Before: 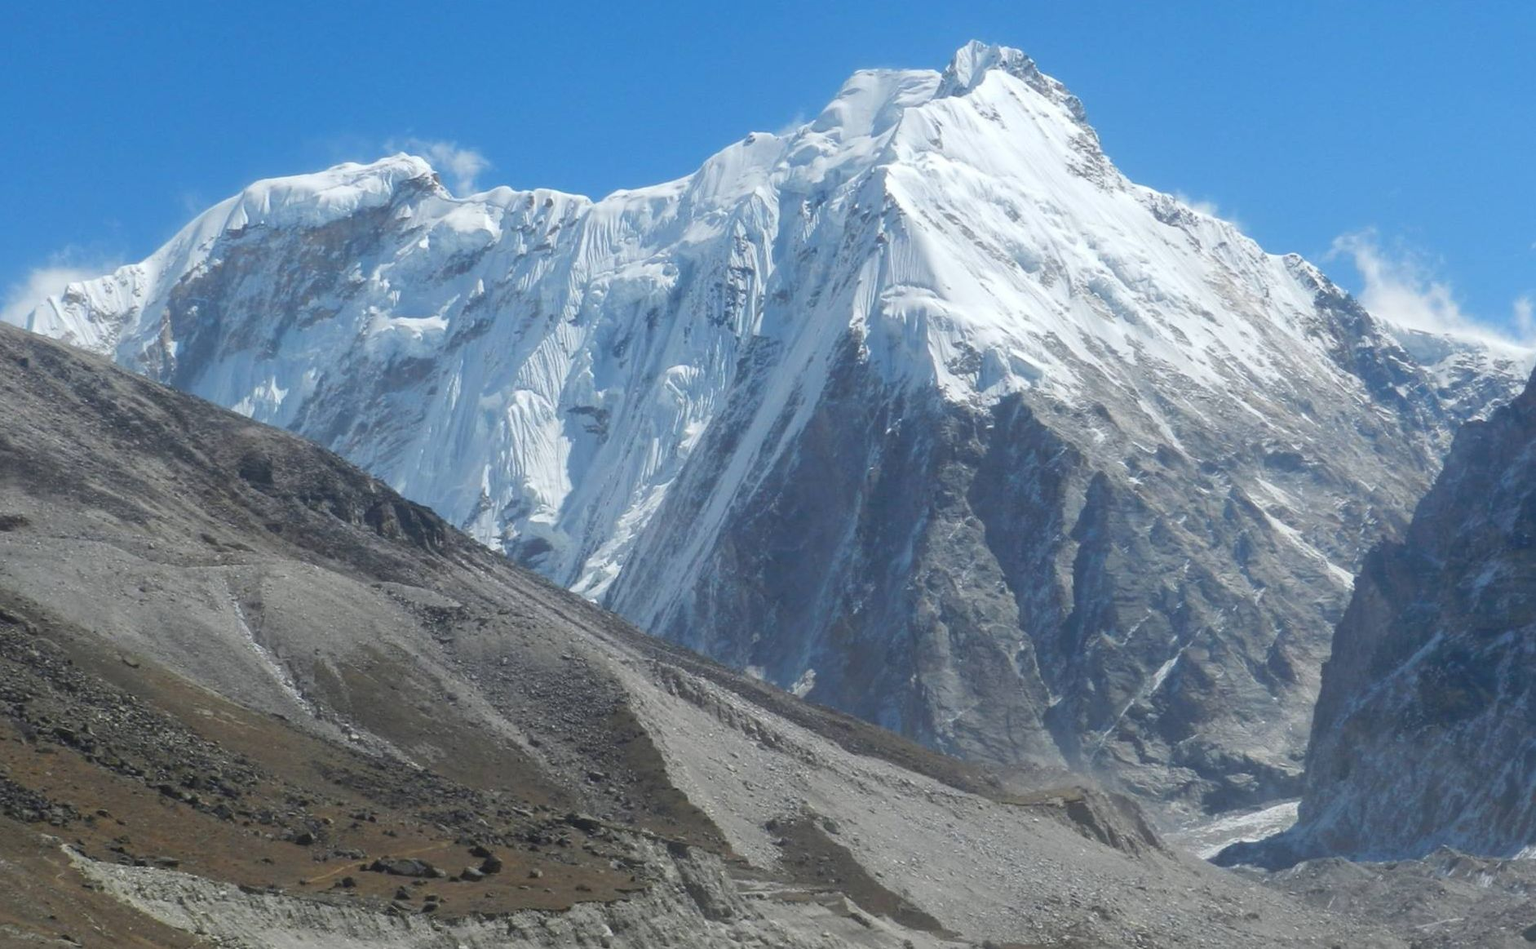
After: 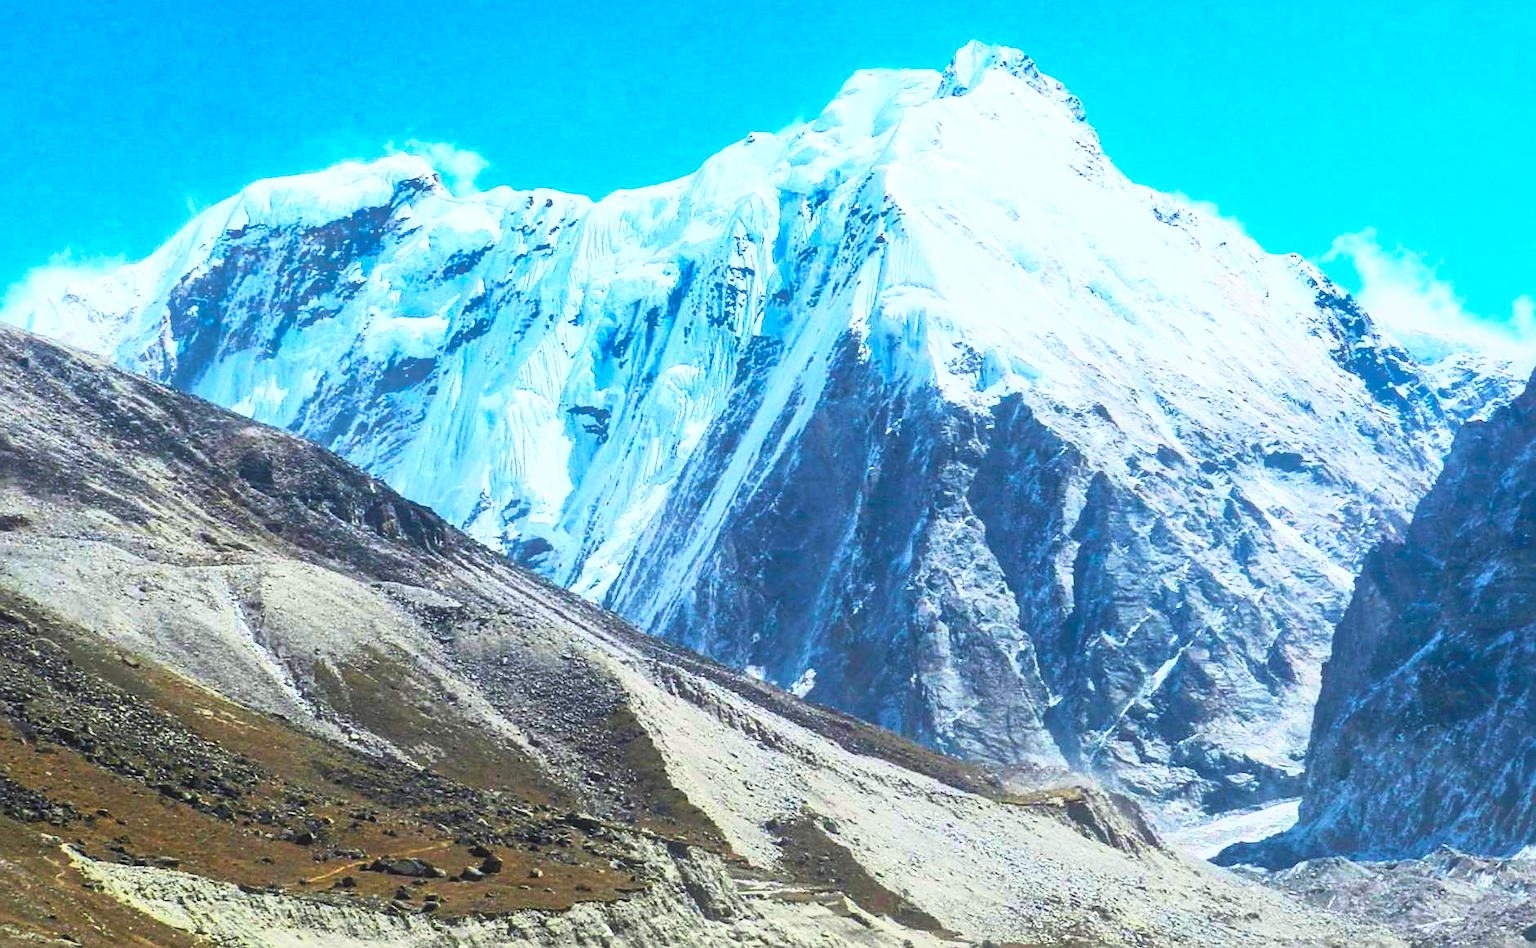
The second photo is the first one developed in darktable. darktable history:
contrast brightness saturation: contrast 1, brightness 1, saturation 1
sharpen: on, module defaults
velvia: strength 45%
filmic rgb: black relative exposure -5 EV, hardness 2.88, contrast 1.2, highlights saturation mix -30%
local contrast: detail 110%
shadows and highlights: shadows 40, highlights -60
